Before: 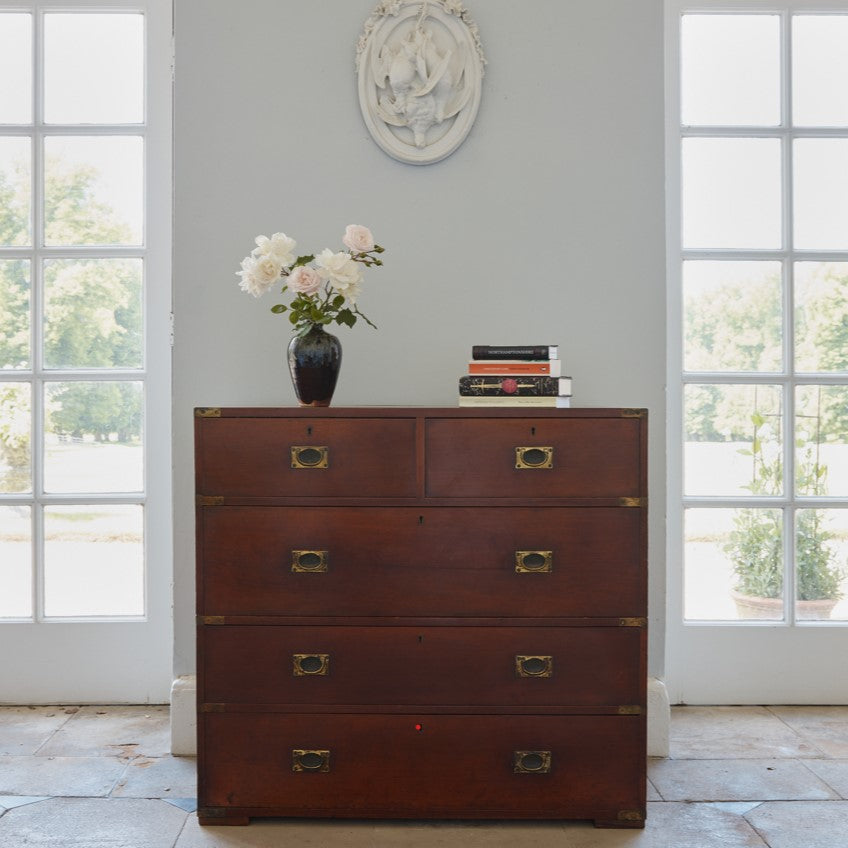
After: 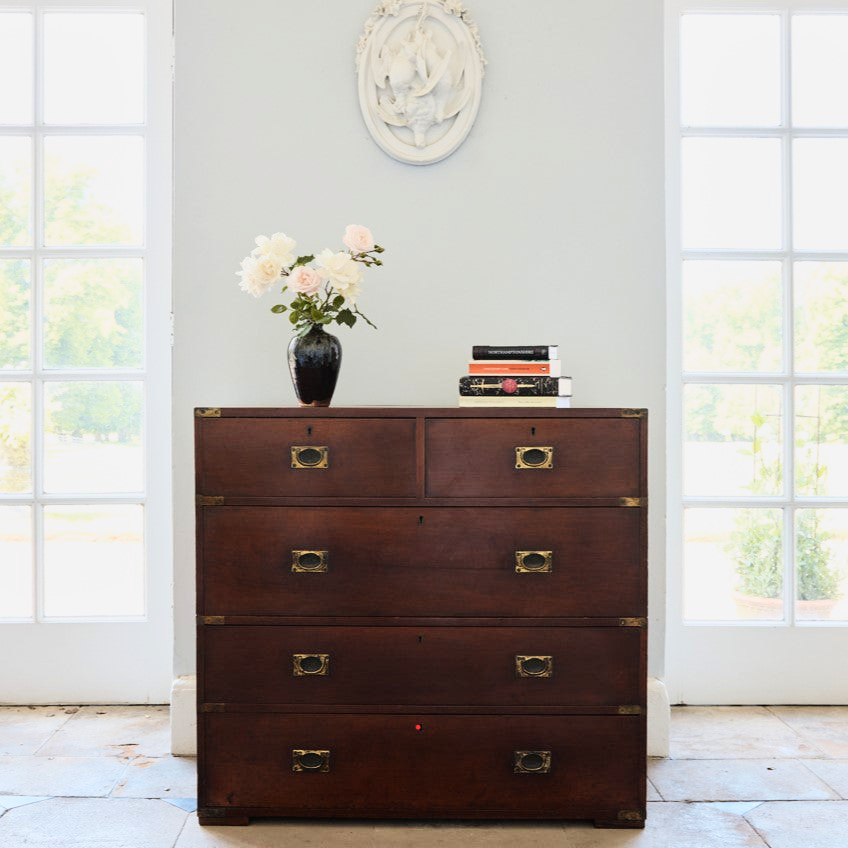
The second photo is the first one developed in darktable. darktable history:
exposure: exposure -0.454 EV, compensate highlight preservation false
base curve: curves: ch0 [(0, 0) (0, 0.001) (0.001, 0.001) (0.004, 0.002) (0.007, 0.004) (0.015, 0.013) (0.033, 0.045) (0.052, 0.096) (0.075, 0.17) (0.099, 0.241) (0.163, 0.42) (0.219, 0.55) (0.259, 0.616) (0.327, 0.722) (0.365, 0.765) (0.522, 0.873) (0.547, 0.881) (0.689, 0.919) (0.826, 0.952) (1, 1)]
